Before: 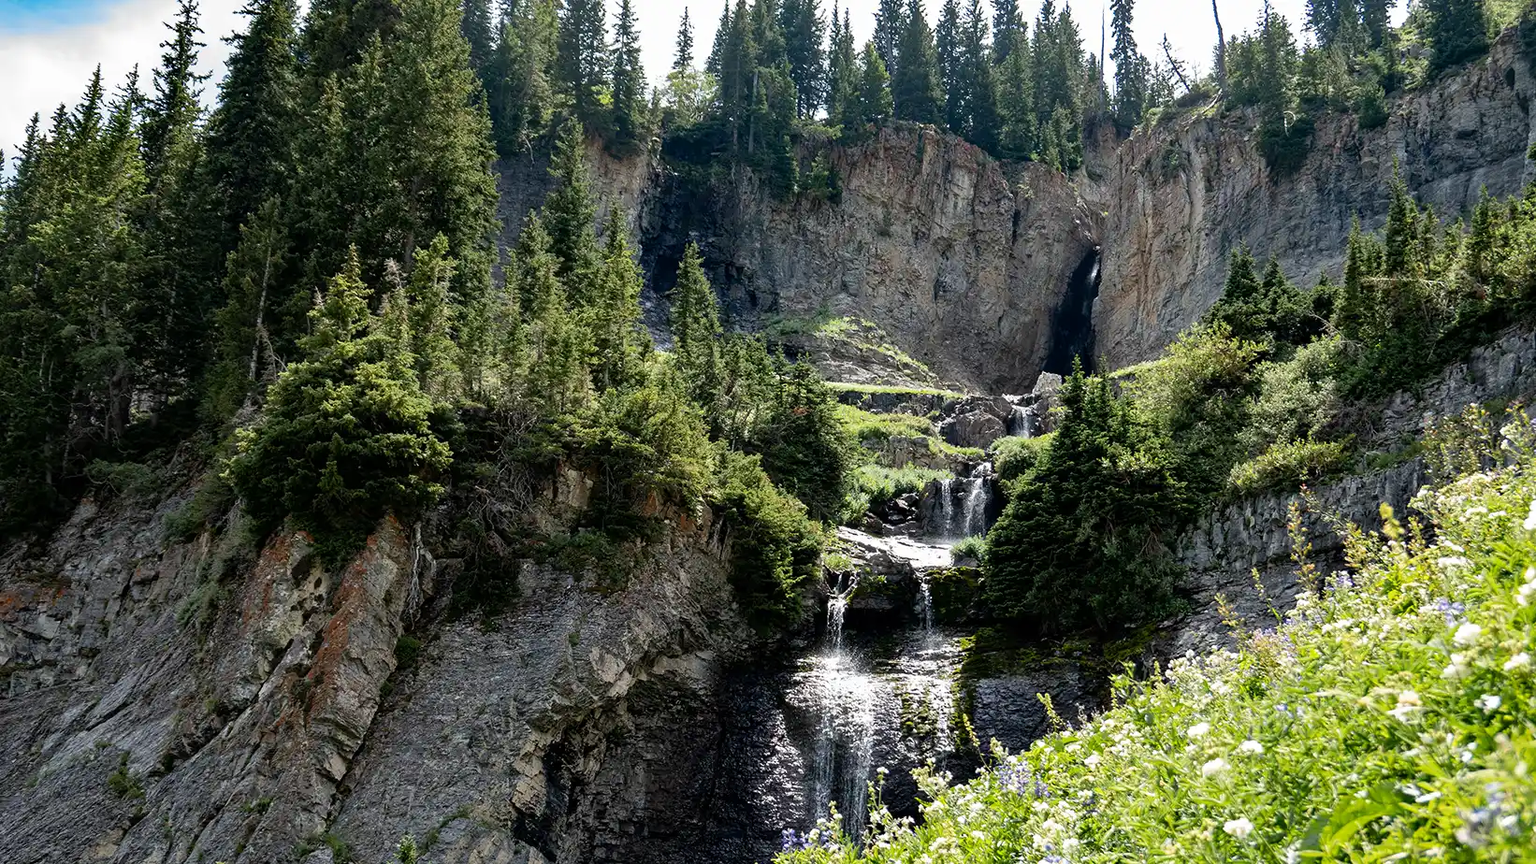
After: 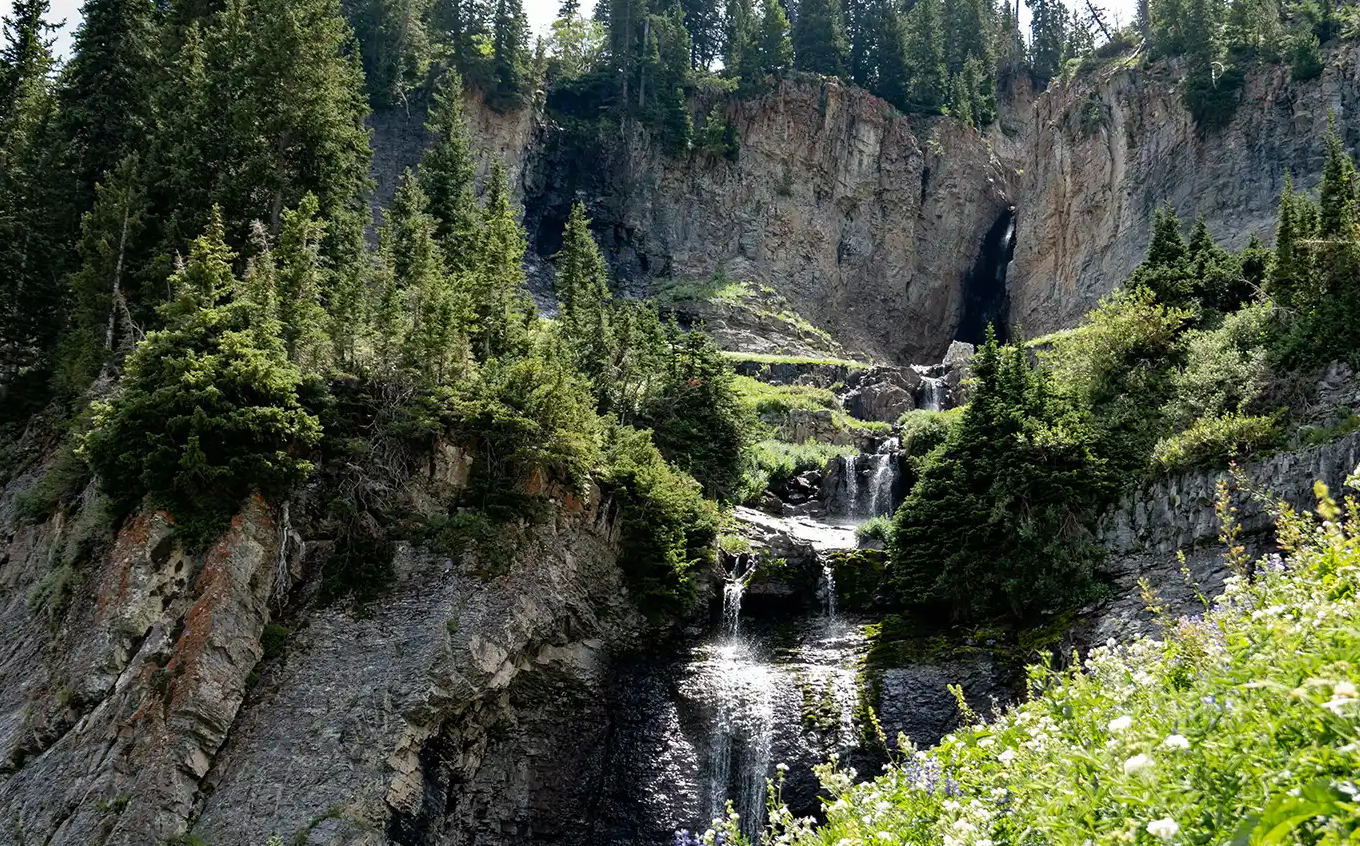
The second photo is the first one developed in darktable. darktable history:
exposure: black level correction 0, compensate exposure bias true, compensate highlight preservation false
crop: left 9.807%, top 6.259%, right 7.334%, bottom 2.177%
